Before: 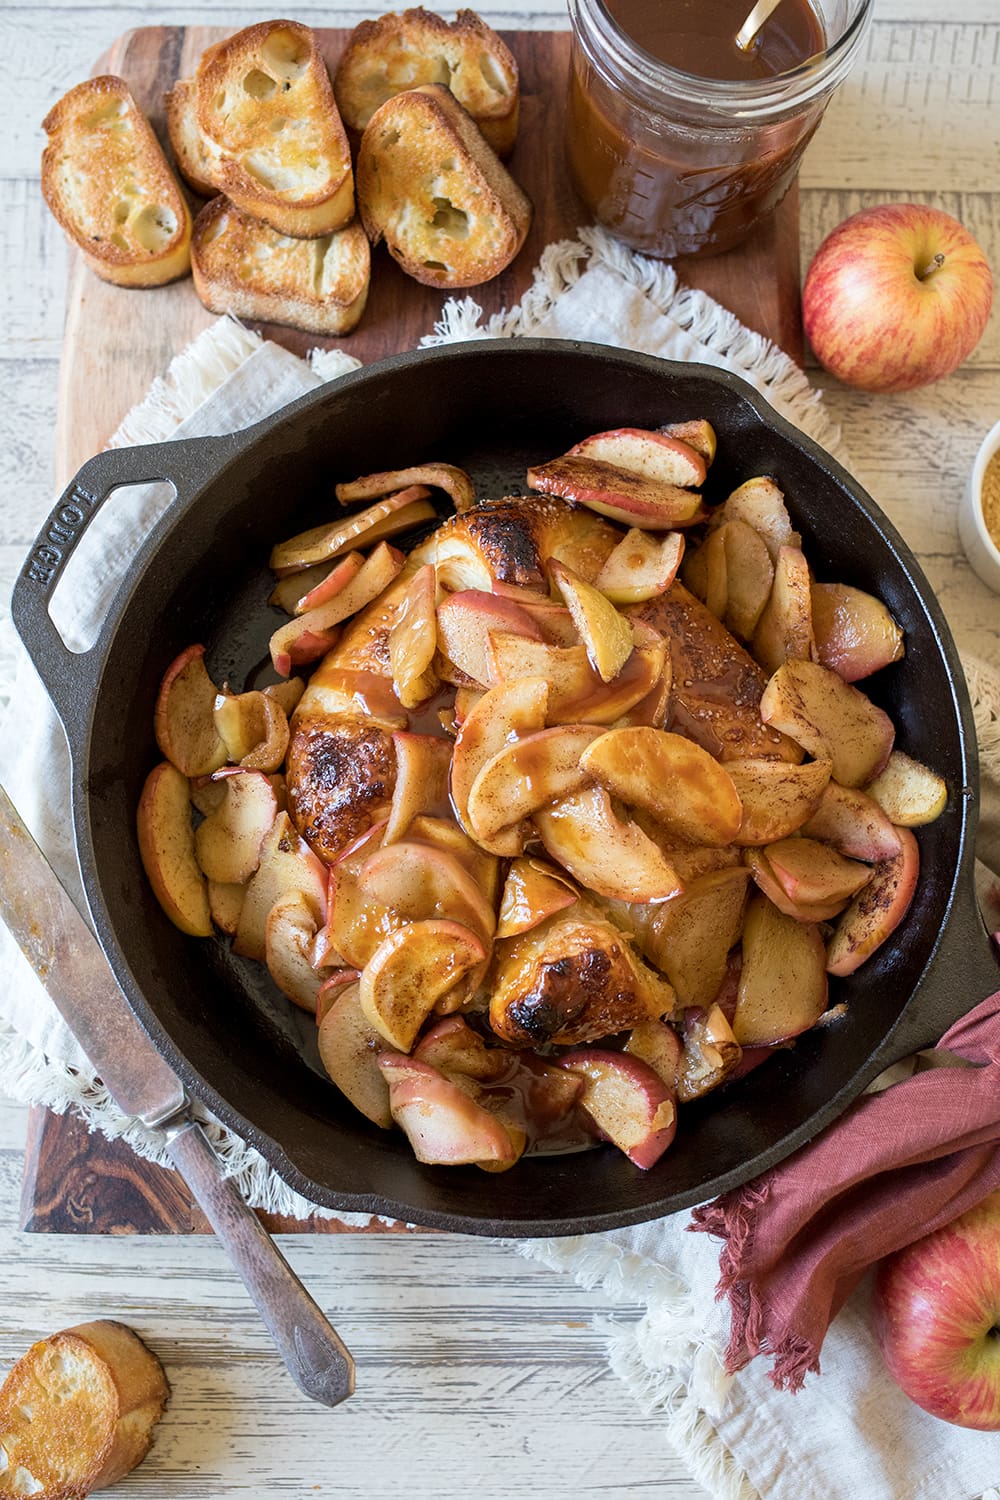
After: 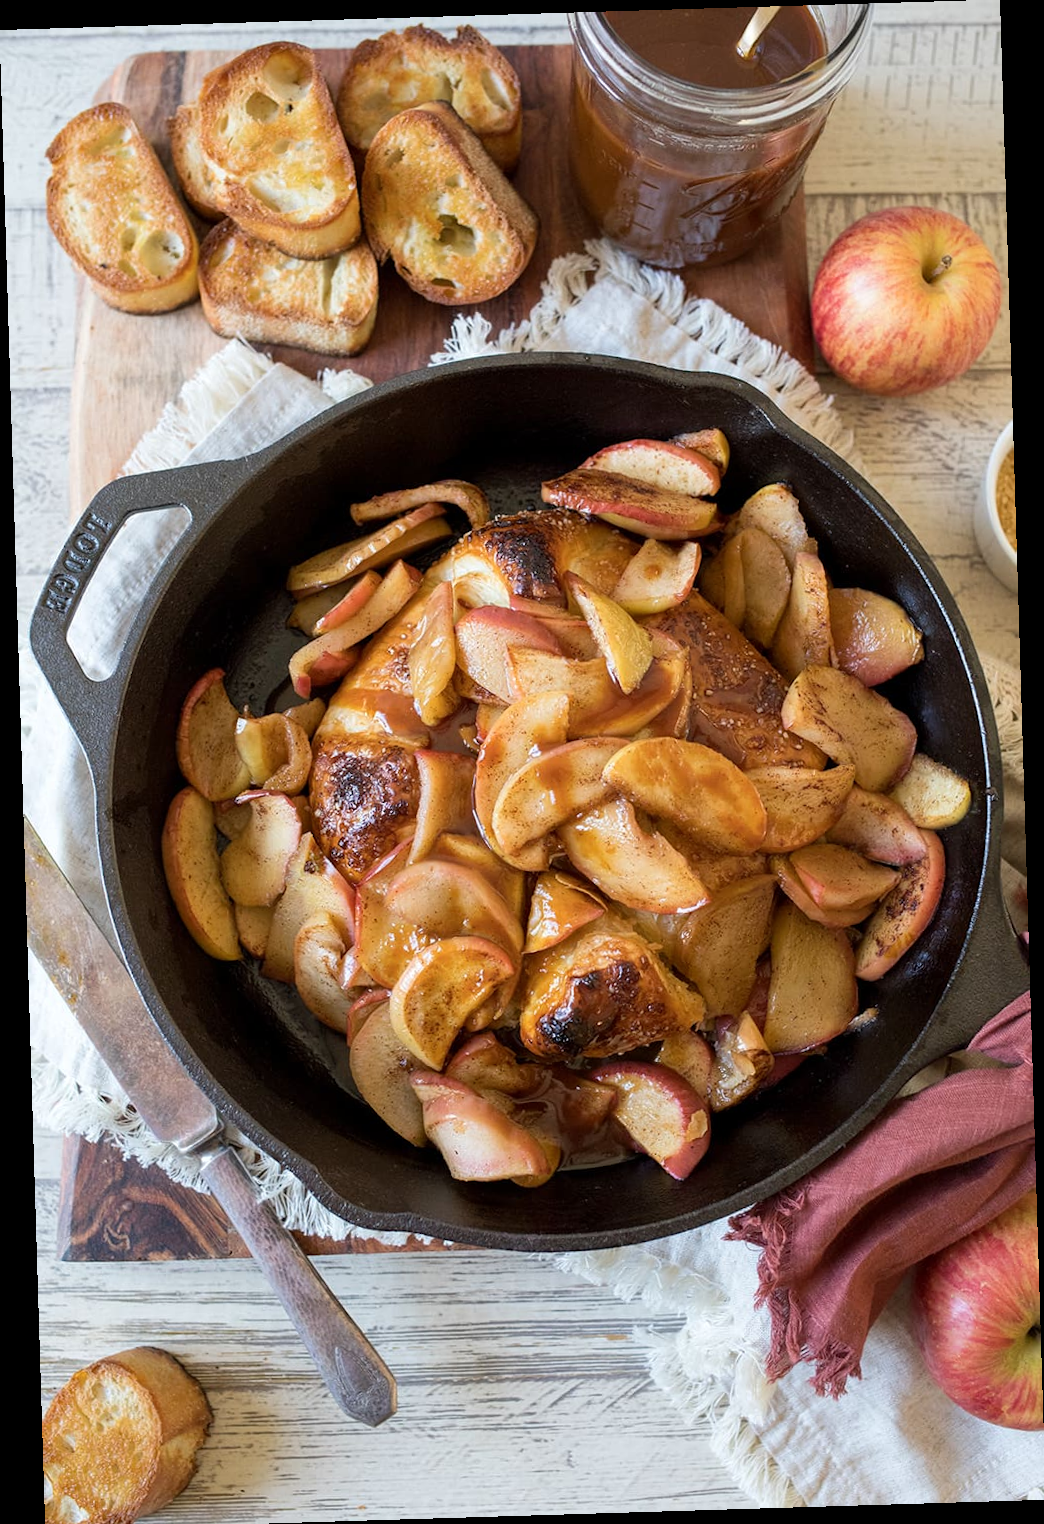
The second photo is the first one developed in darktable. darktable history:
rotate and perspective: rotation -1.75°, automatic cropping off
crop: top 0.05%, bottom 0.098%
